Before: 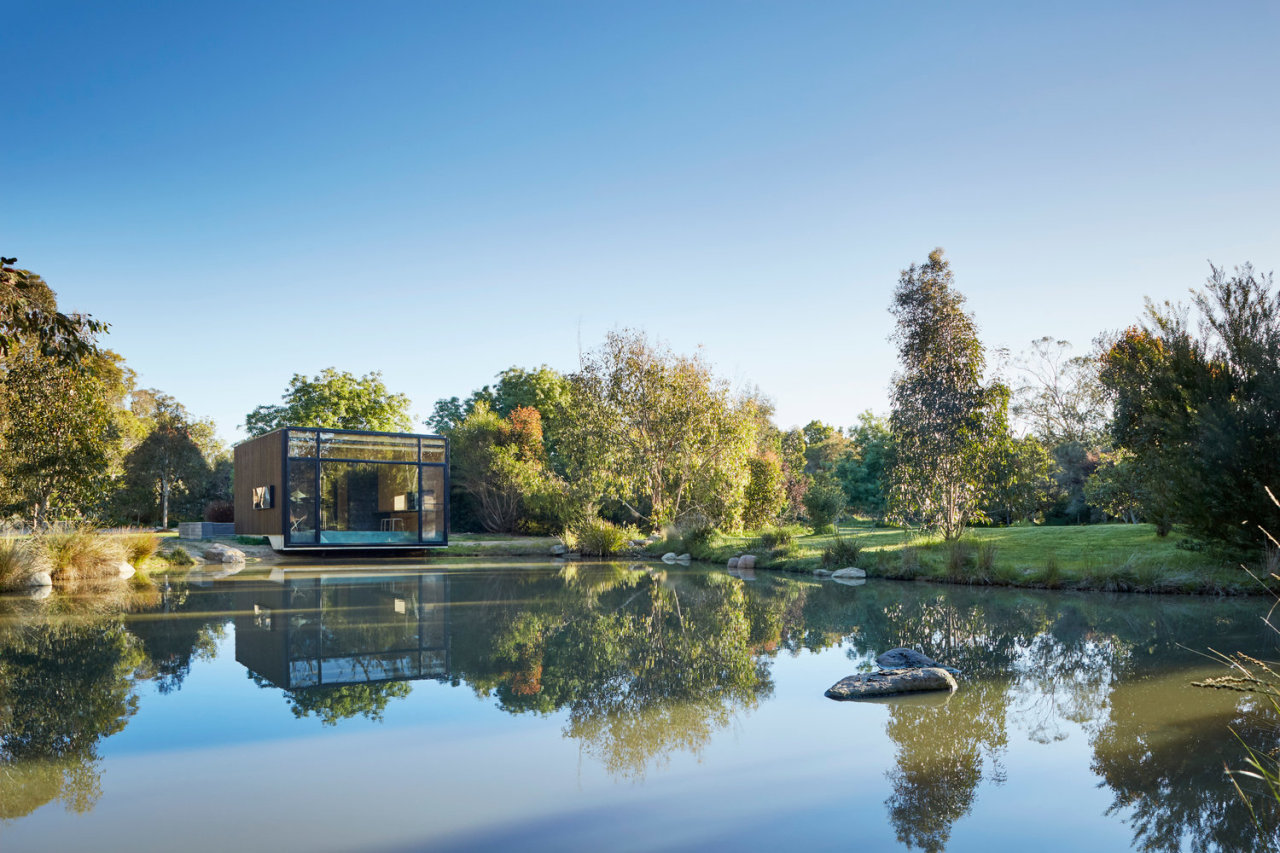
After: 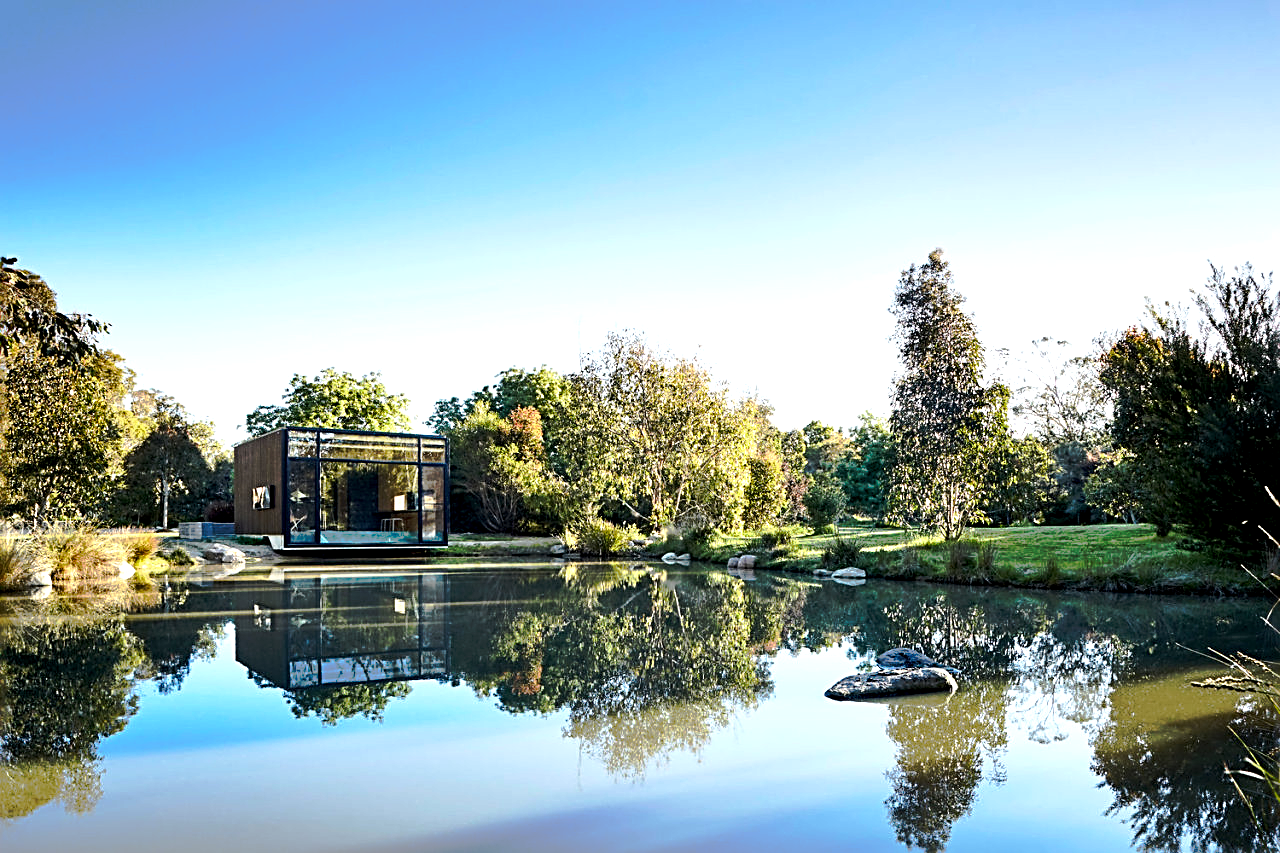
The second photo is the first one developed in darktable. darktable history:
exposure: black level correction 0.01, exposure 0.01 EV, compensate exposure bias true, compensate highlight preservation false
sharpen: radius 2.68, amount 0.661
tone equalizer: -8 EV -0.758 EV, -7 EV -0.729 EV, -6 EV -0.617 EV, -5 EV -0.393 EV, -3 EV 0.396 EV, -2 EV 0.6 EV, -1 EV 0.679 EV, +0 EV 0.734 EV, edges refinement/feathering 500, mask exposure compensation -1.57 EV, preserve details no
tone curve: curves: ch0 [(0, 0) (0.003, 0.005) (0.011, 0.012) (0.025, 0.026) (0.044, 0.046) (0.069, 0.071) (0.1, 0.098) (0.136, 0.135) (0.177, 0.178) (0.224, 0.217) (0.277, 0.274) (0.335, 0.335) (0.399, 0.442) (0.468, 0.543) (0.543, 0.6) (0.623, 0.628) (0.709, 0.679) (0.801, 0.782) (0.898, 0.904) (1, 1)], preserve colors none
